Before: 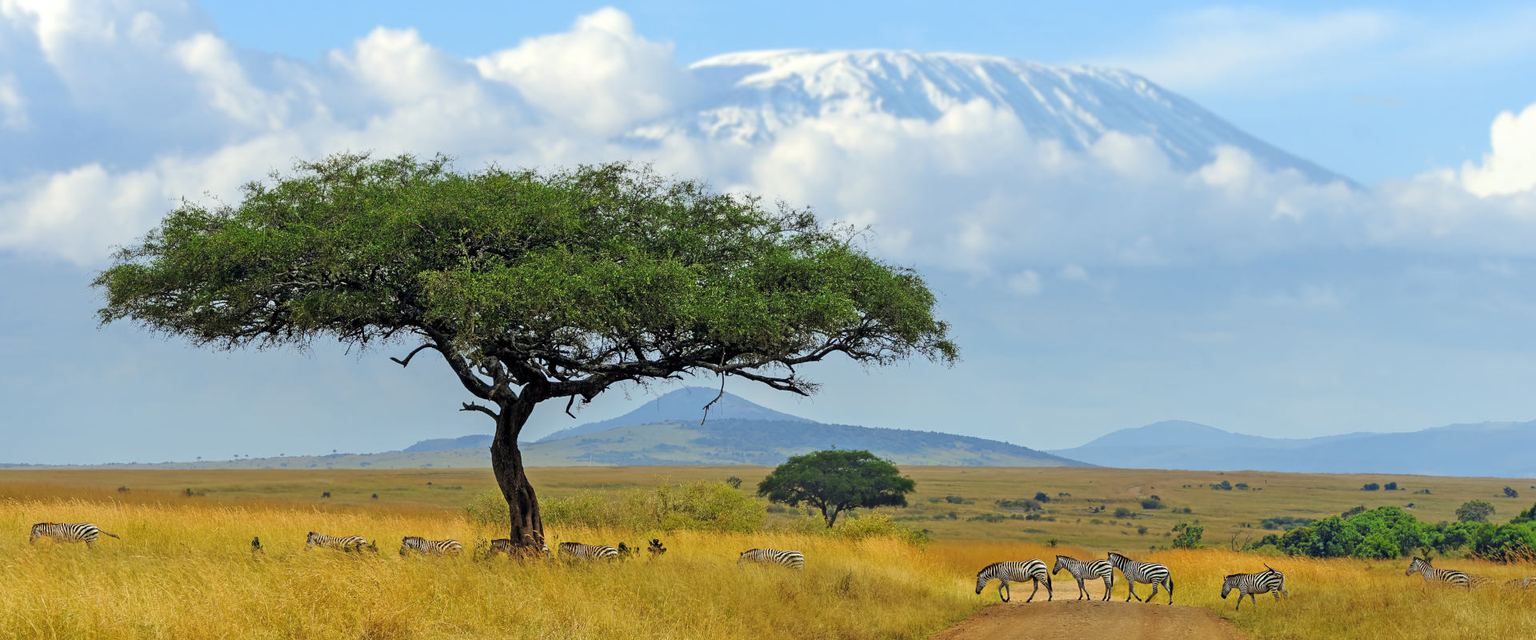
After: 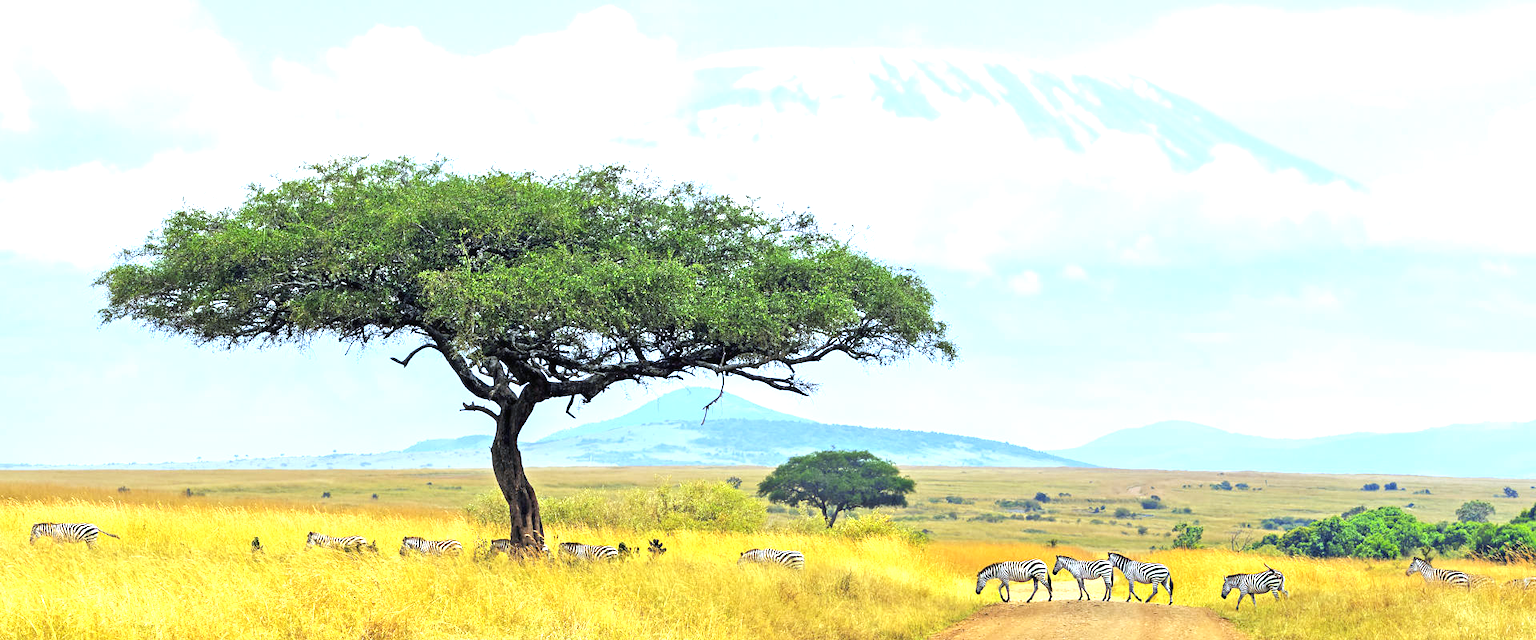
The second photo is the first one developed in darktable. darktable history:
white balance: red 0.926, green 1.003, blue 1.133
exposure: black level correction -0.001, exposure 0.9 EV, compensate exposure bias true, compensate highlight preservation false
